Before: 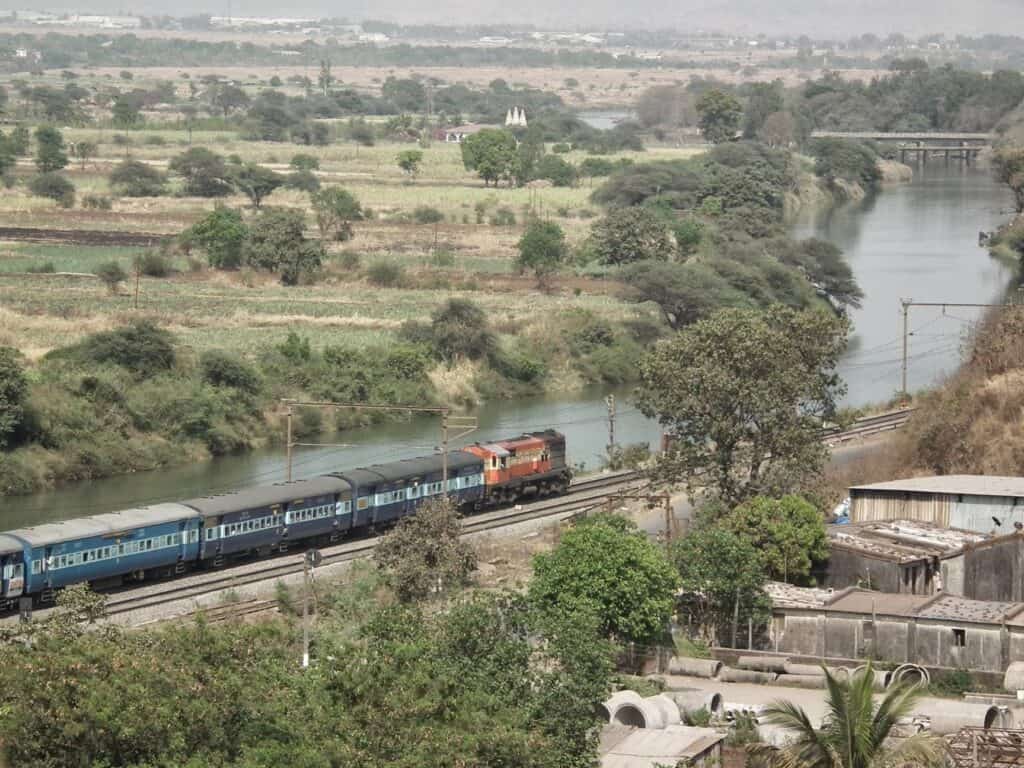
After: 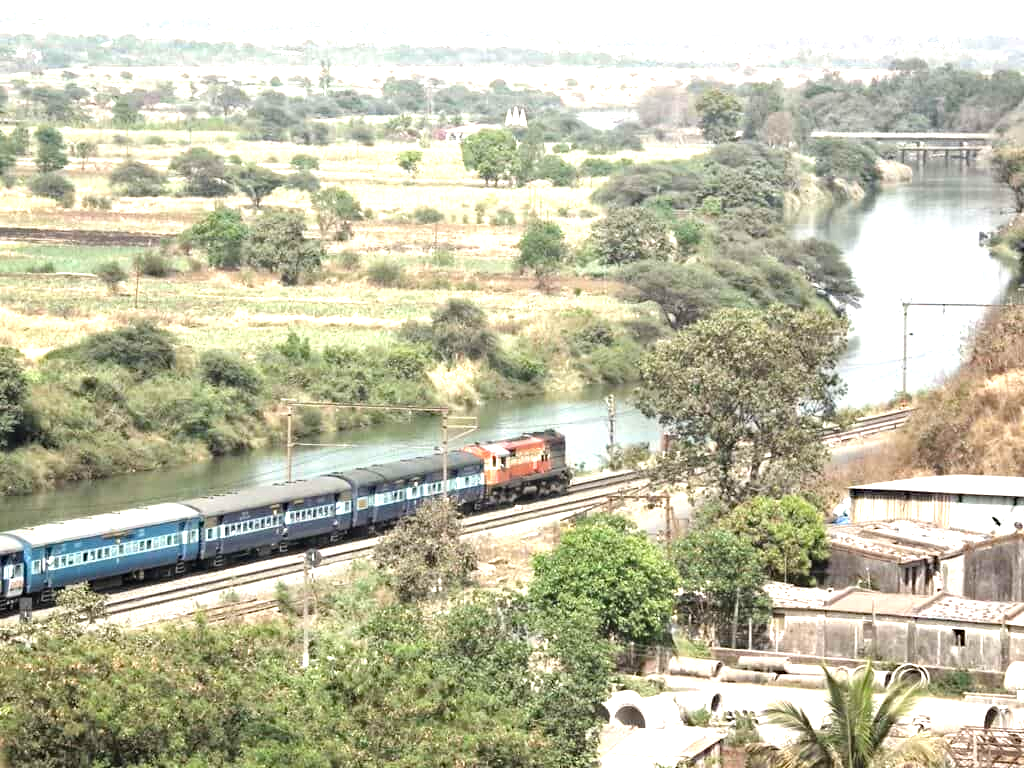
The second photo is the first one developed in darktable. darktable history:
tone equalizer: -8 EV -0.786 EV, -7 EV -0.687 EV, -6 EV -0.592 EV, -5 EV -0.4 EV, -3 EV 0.382 EV, -2 EV 0.6 EV, -1 EV 0.682 EV, +0 EV 0.751 EV, mask exposure compensation -0.51 EV
exposure: black level correction 0, exposure 0.696 EV, compensate highlight preservation false
haze removal: compatibility mode true, adaptive false
